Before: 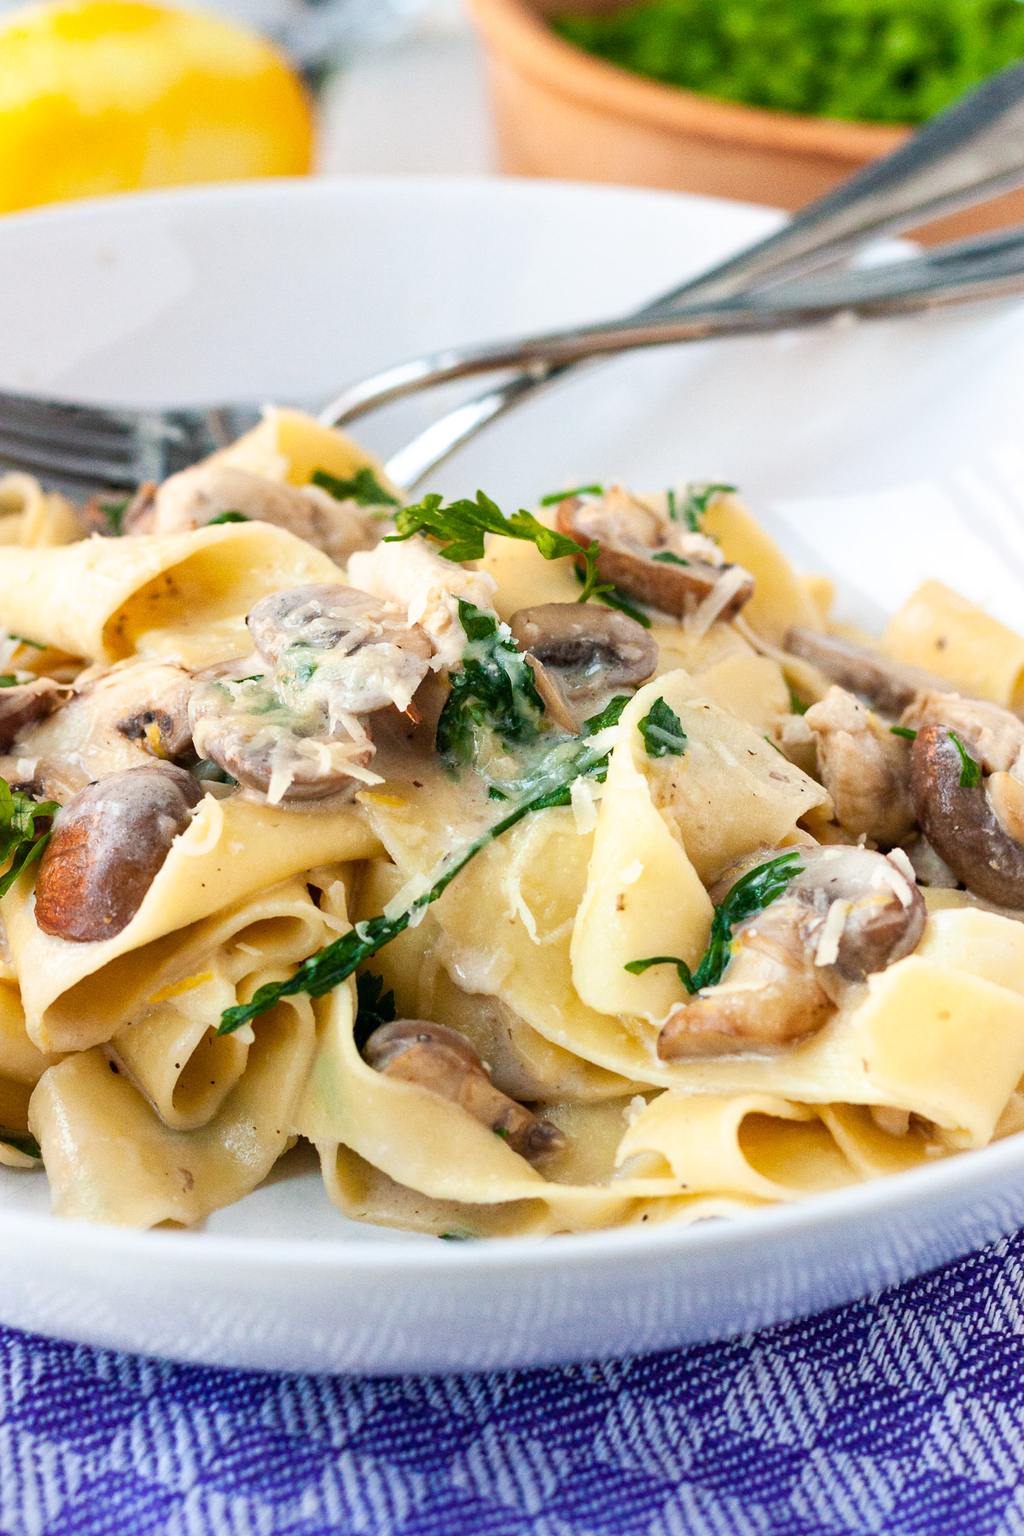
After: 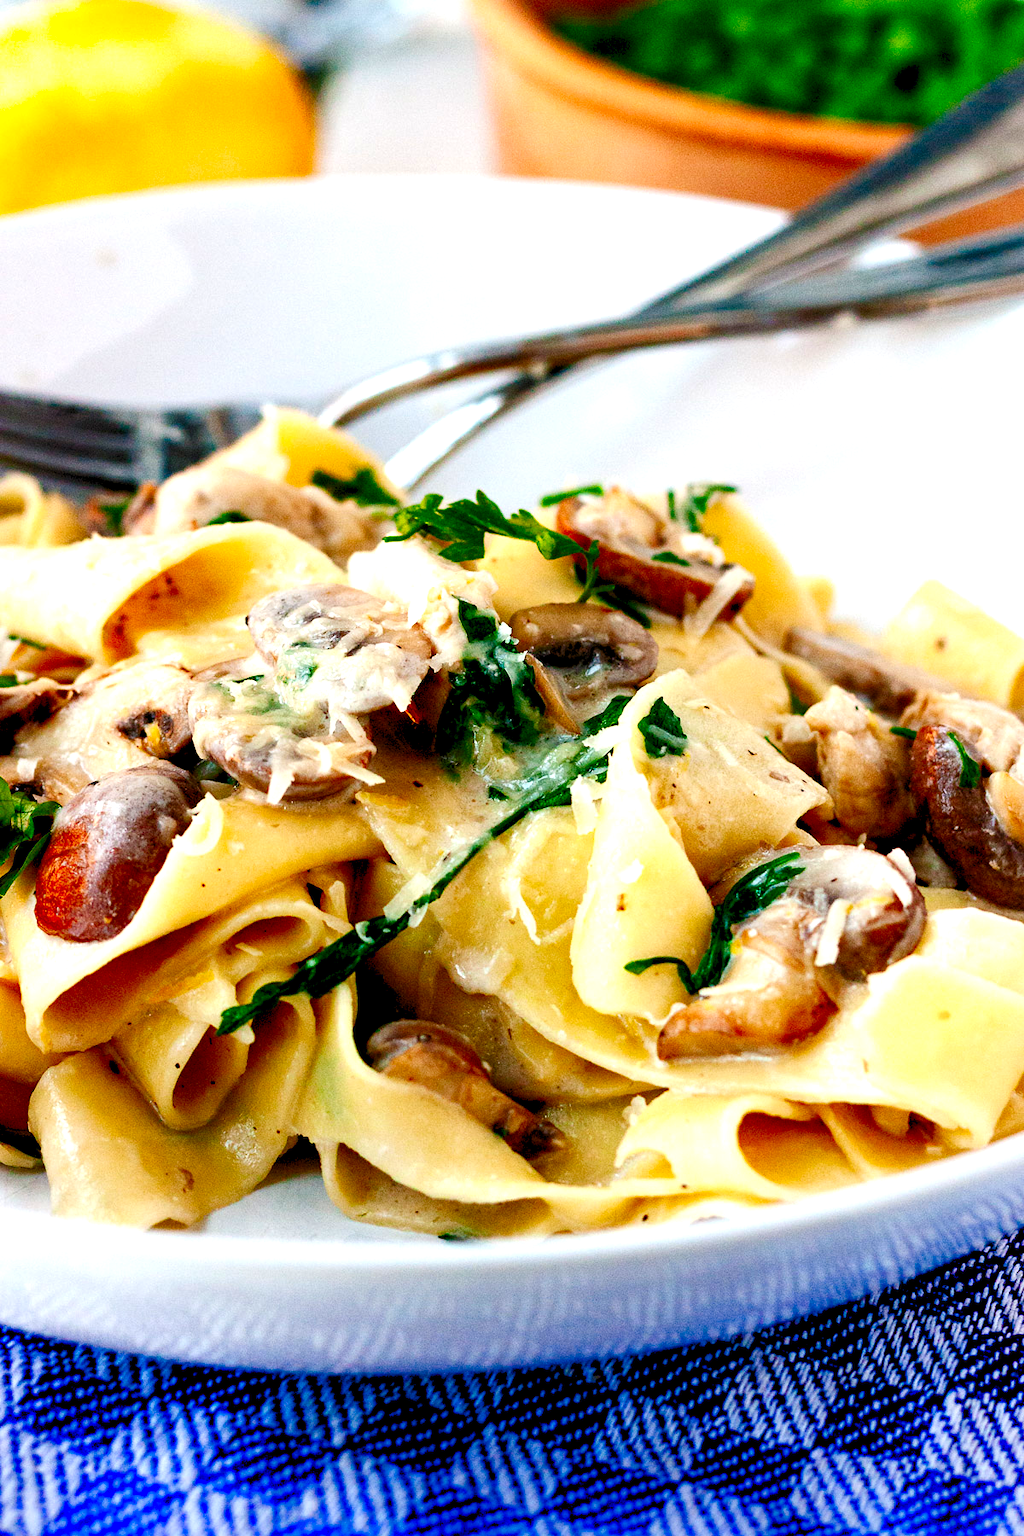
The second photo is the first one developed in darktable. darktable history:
levels: levels [0.036, 0.364, 0.827]
contrast brightness saturation: contrast 0.09, brightness -0.59, saturation 0.17
